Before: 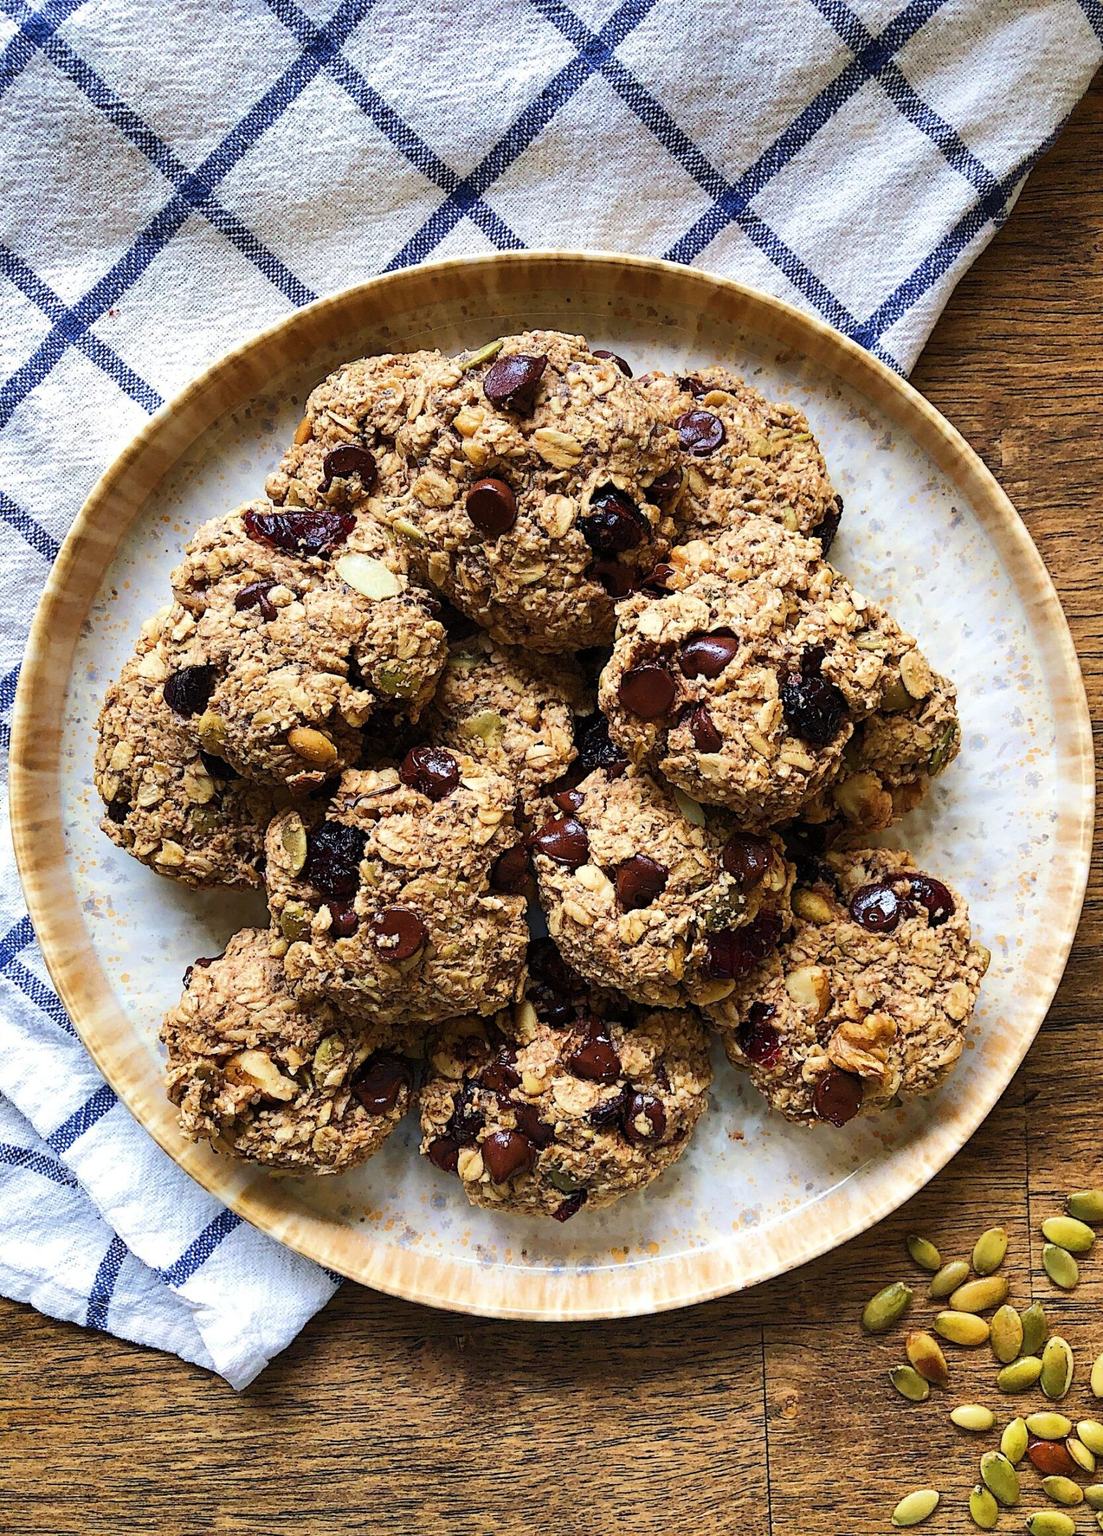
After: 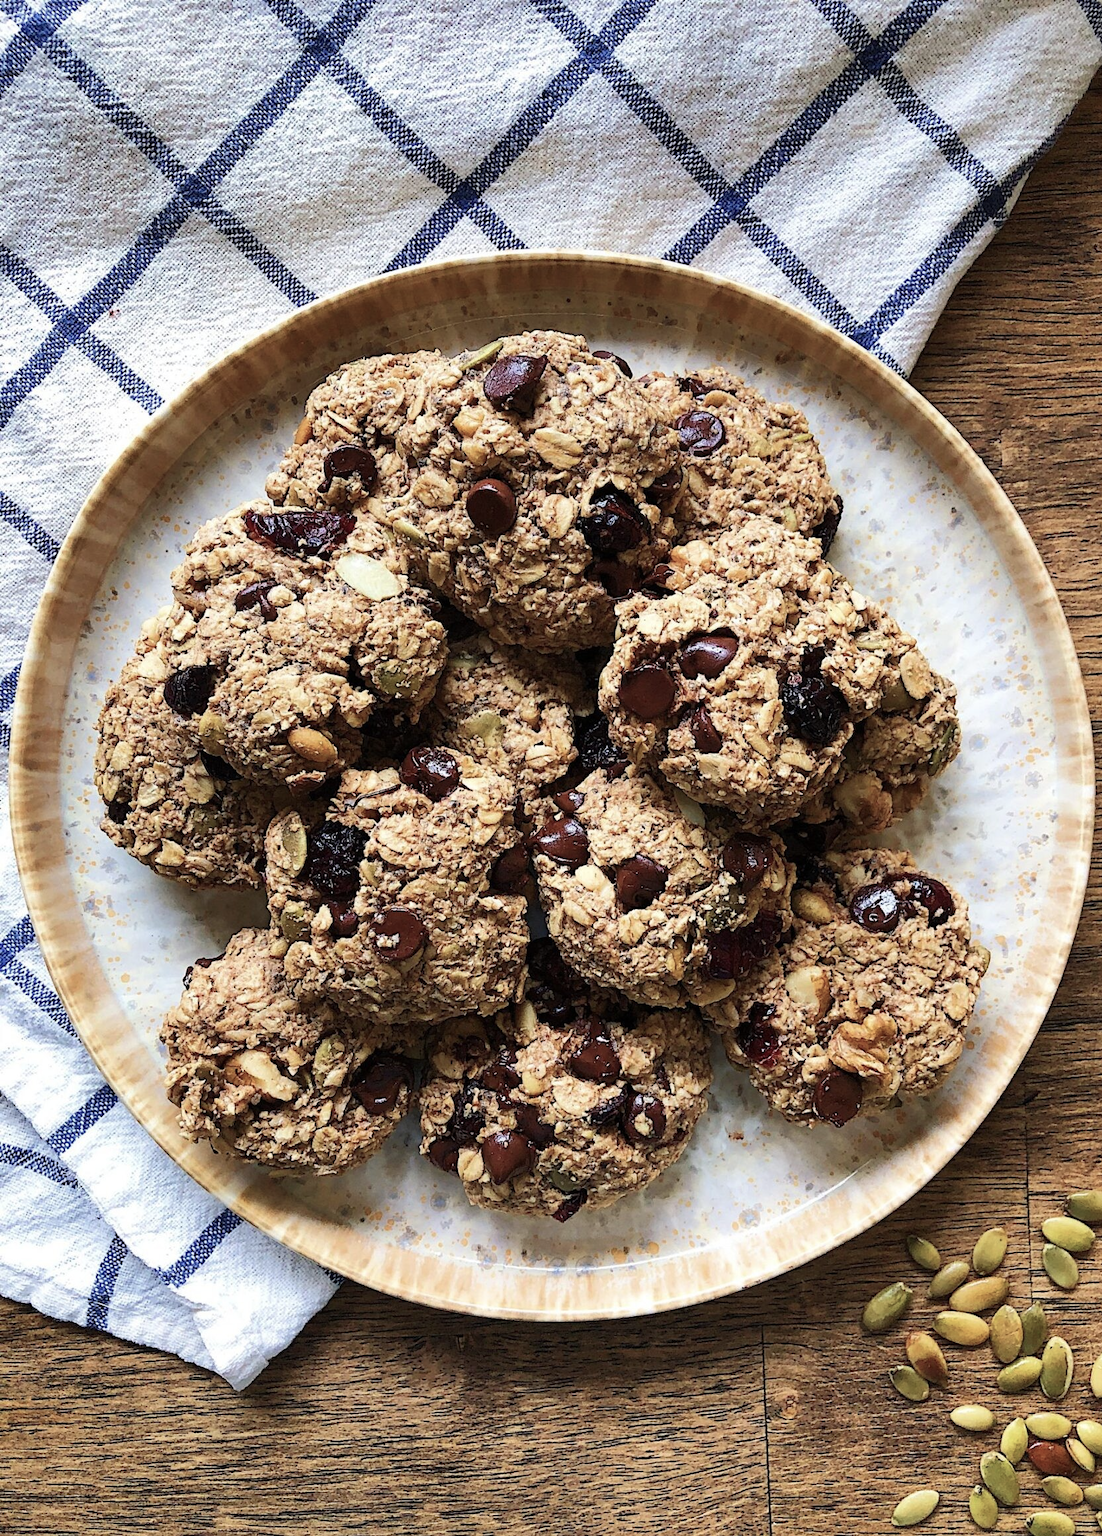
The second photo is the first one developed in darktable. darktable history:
color balance: input saturation 80.07%
